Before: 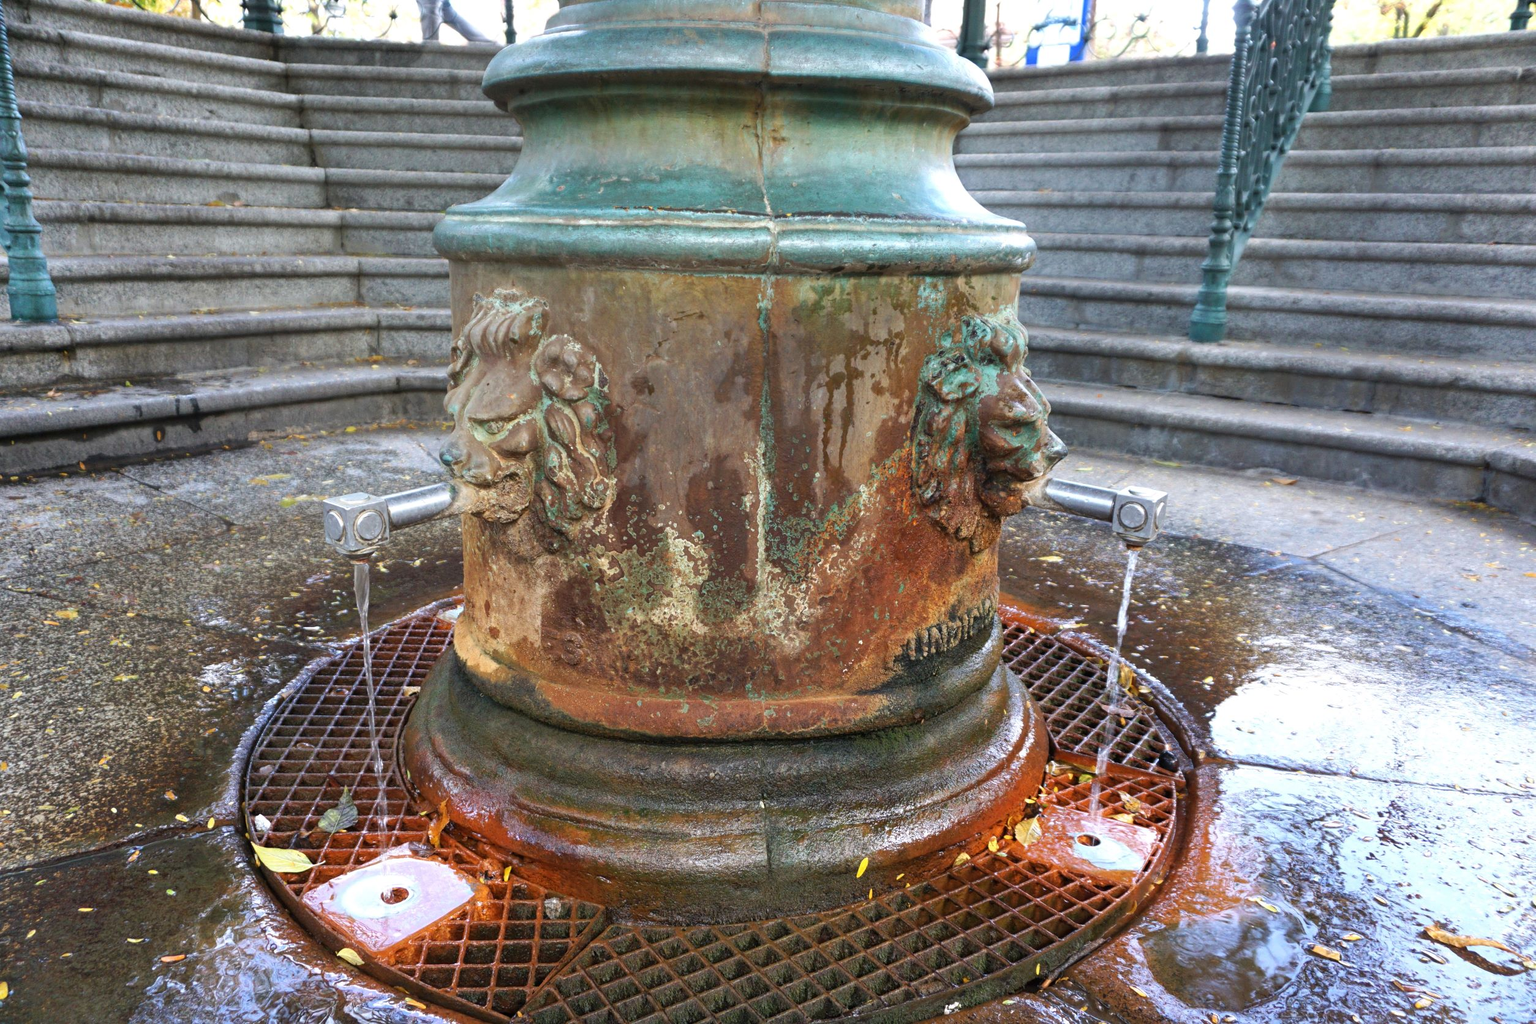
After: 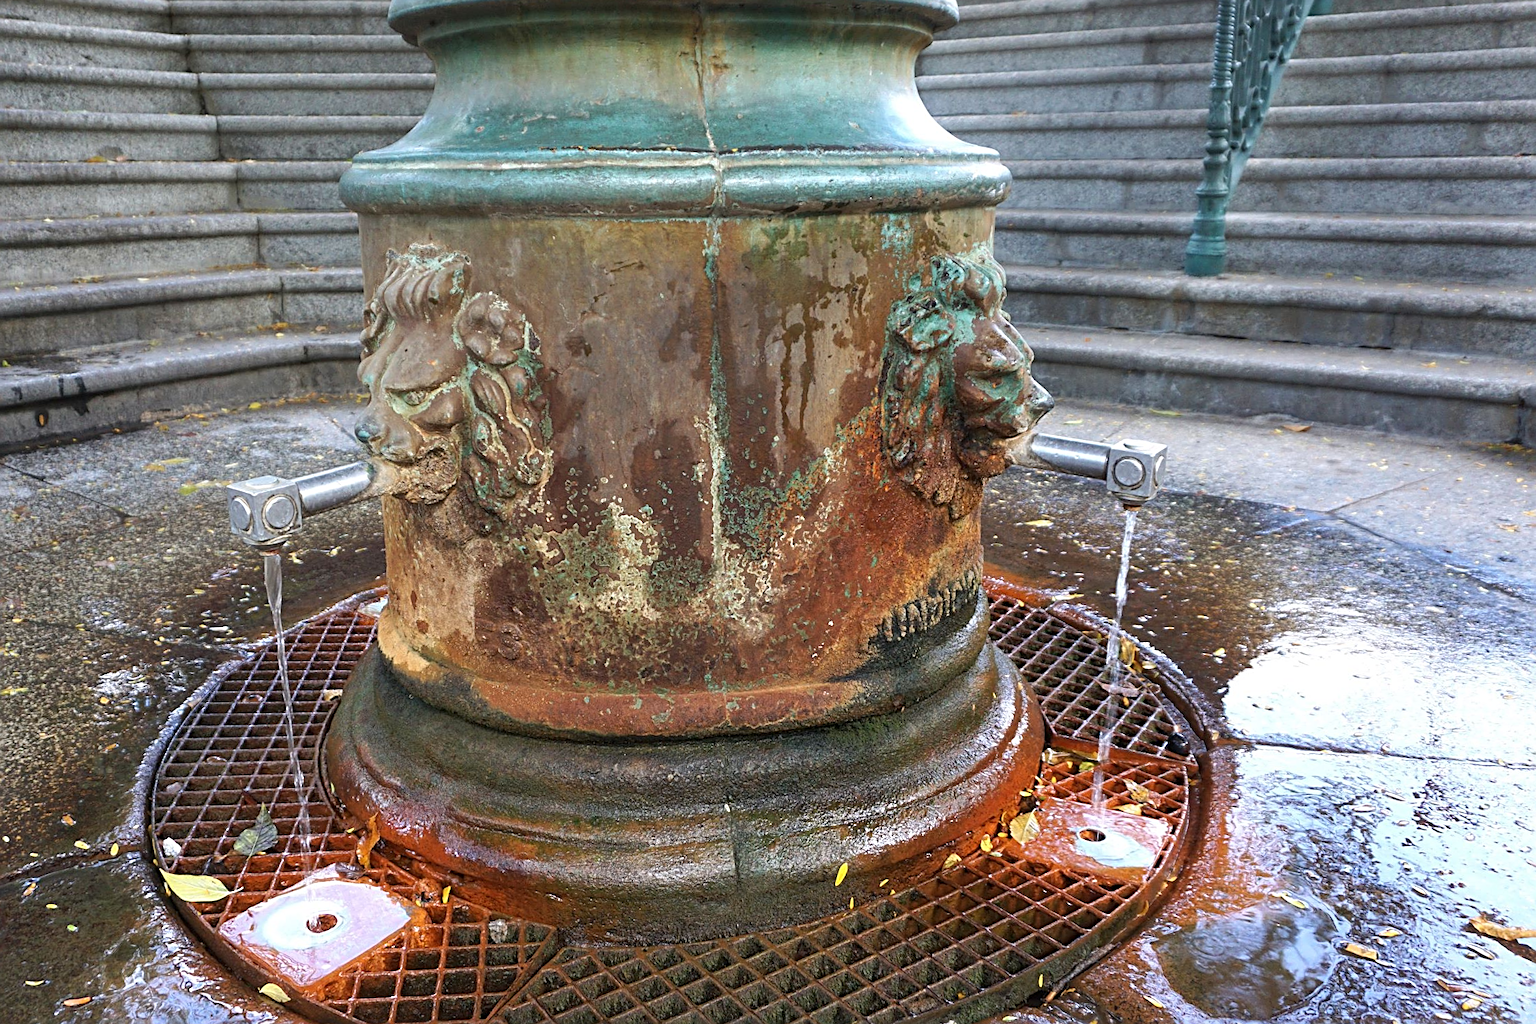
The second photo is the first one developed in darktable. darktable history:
sharpen: radius 2.531, amount 0.628
crop and rotate: angle 1.96°, left 5.673%, top 5.673%
